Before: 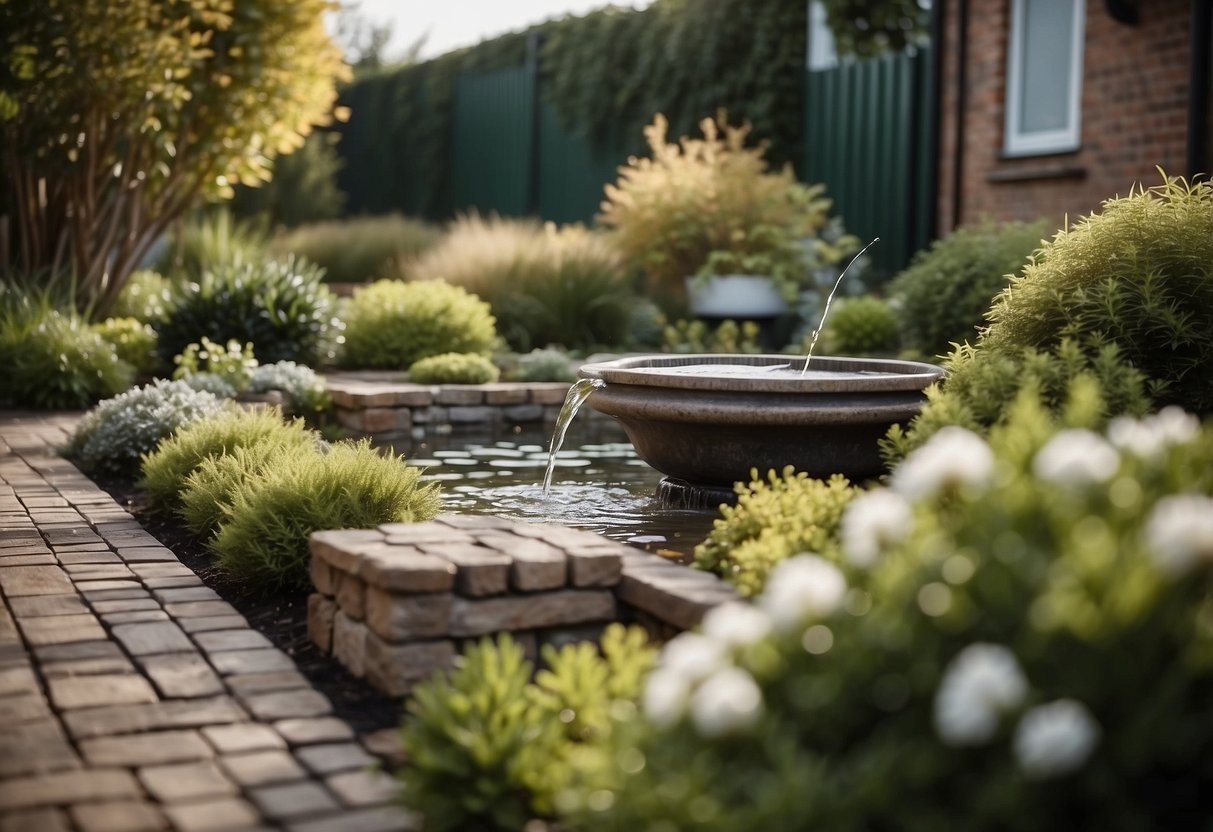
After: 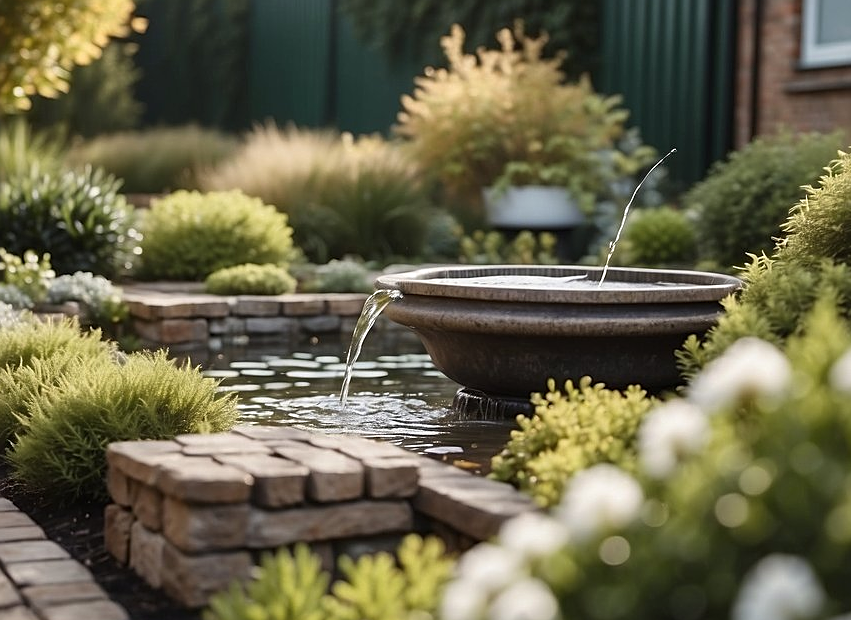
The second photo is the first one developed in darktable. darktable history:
sharpen: on, module defaults
crop and rotate: left 16.788%, top 10.815%, right 13.034%, bottom 14.579%
exposure: black level correction -0.001, exposure 0.08 EV, compensate highlight preservation false
